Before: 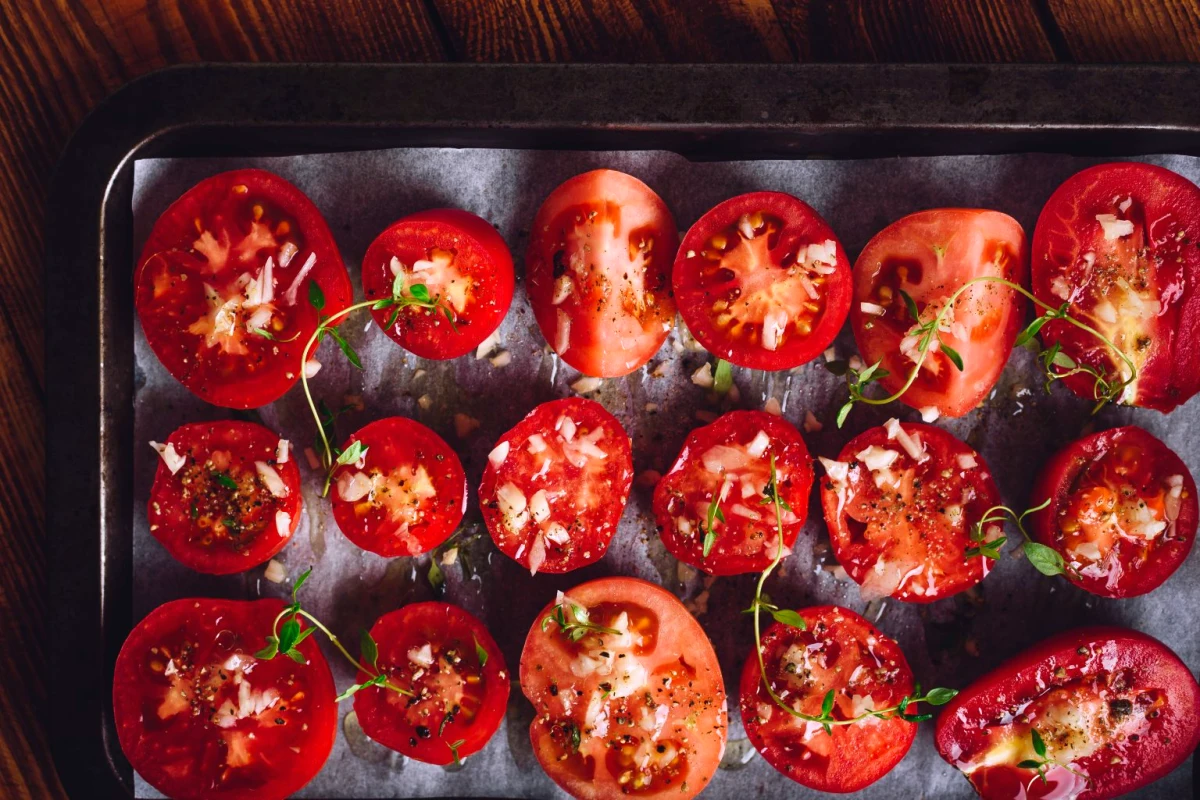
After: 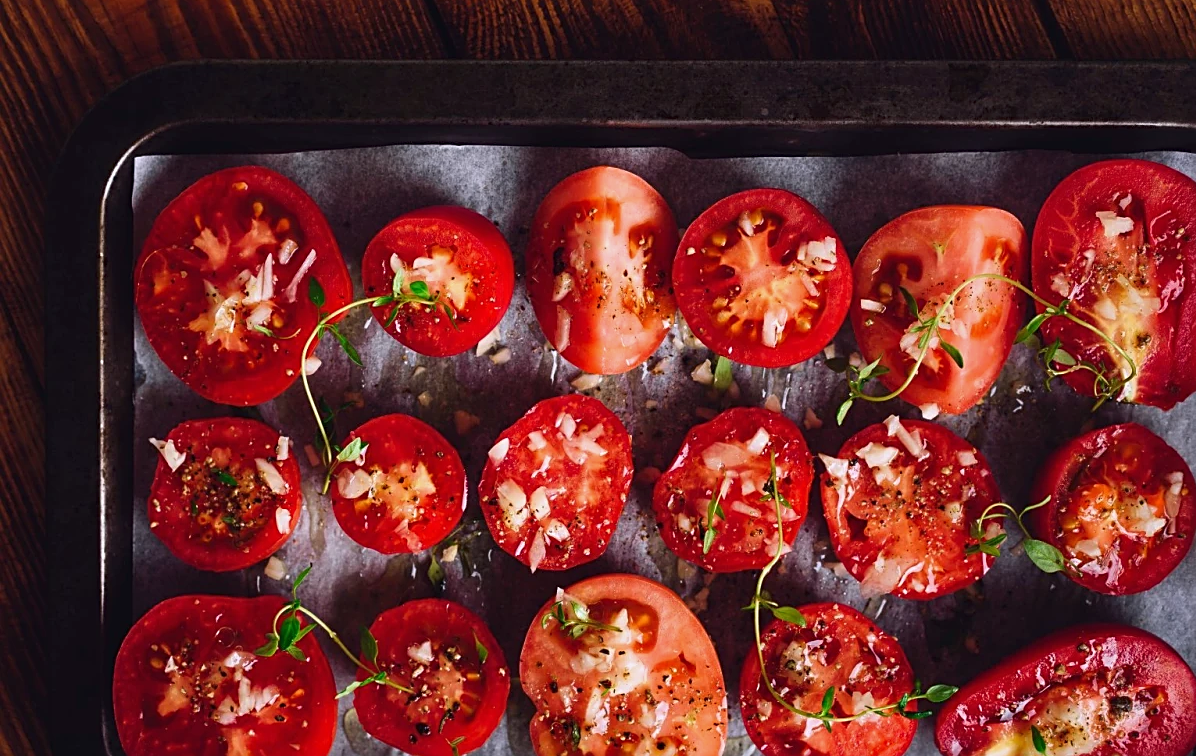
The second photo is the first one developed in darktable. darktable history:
crop: top 0.448%, right 0.264%, bottom 5.045%
sharpen: on, module defaults
exposure: exposure -0.153 EV, compensate highlight preservation false
